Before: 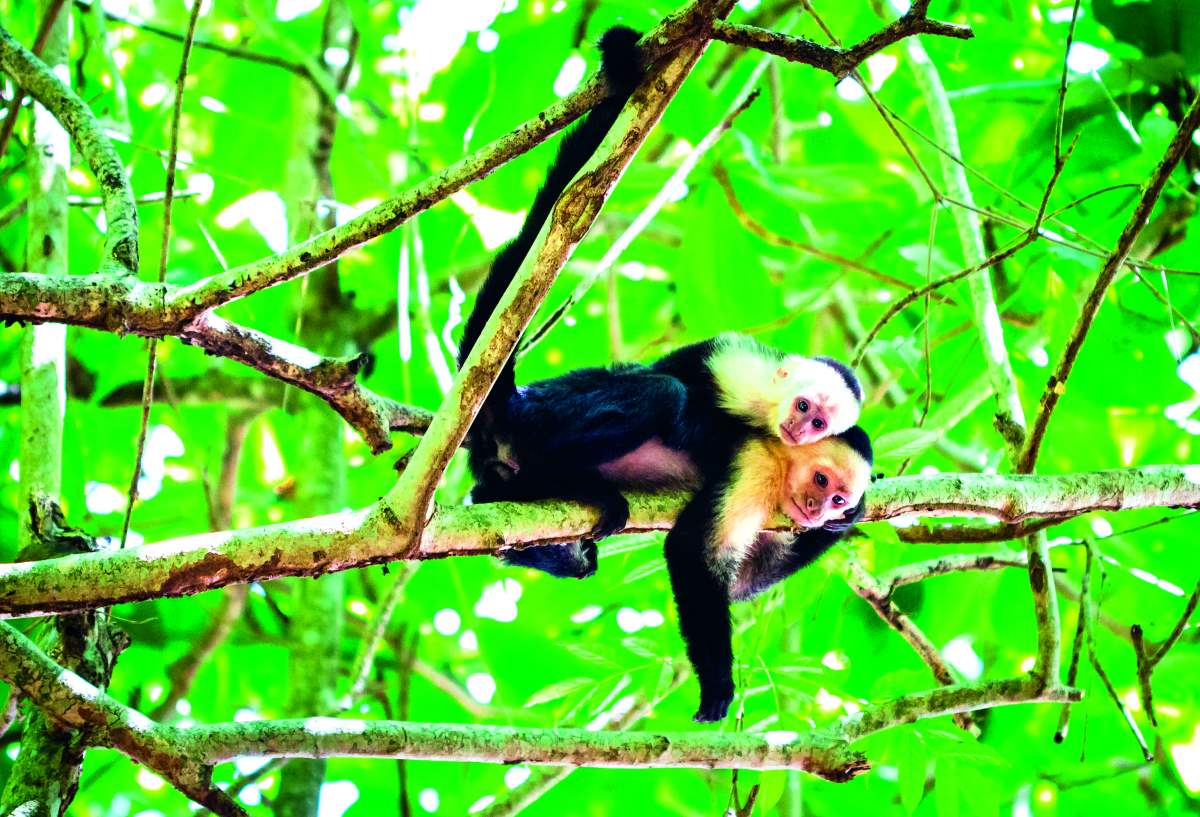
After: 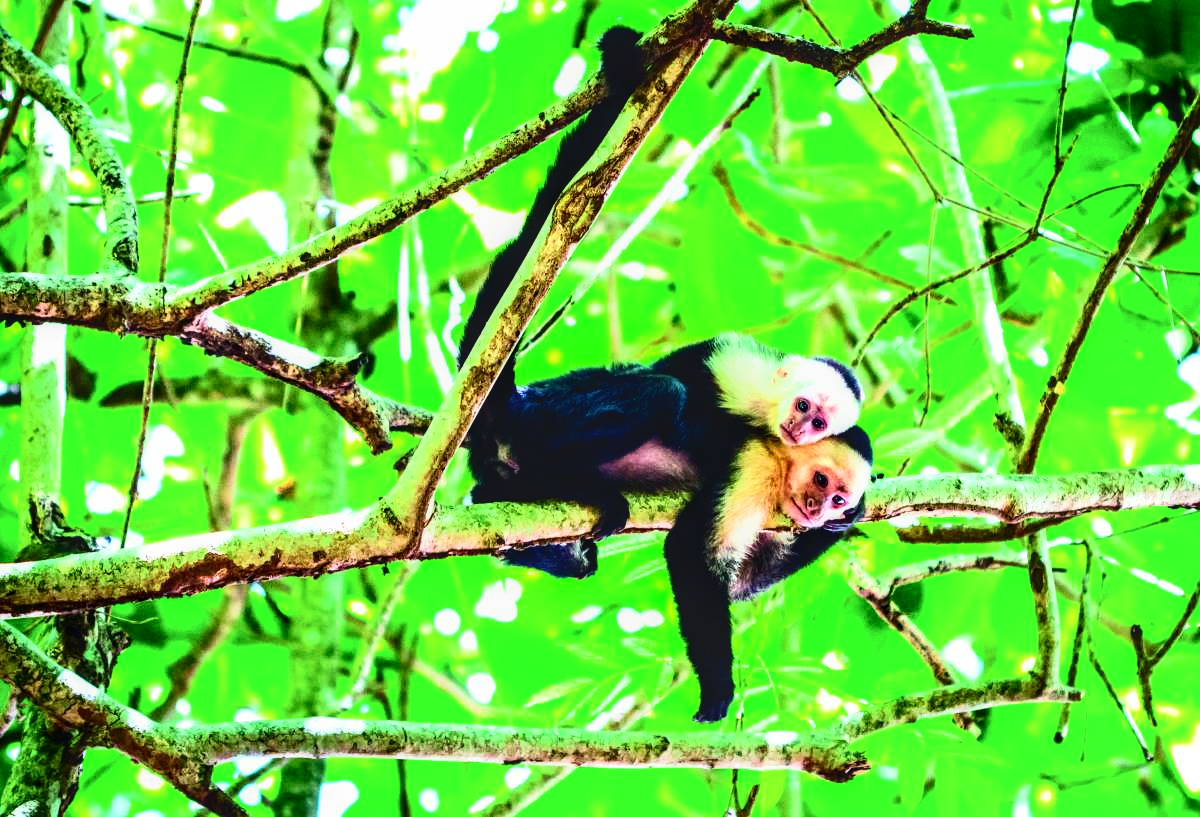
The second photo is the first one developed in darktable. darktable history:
contrast brightness saturation: contrast 0.285
local contrast: on, module defaults
